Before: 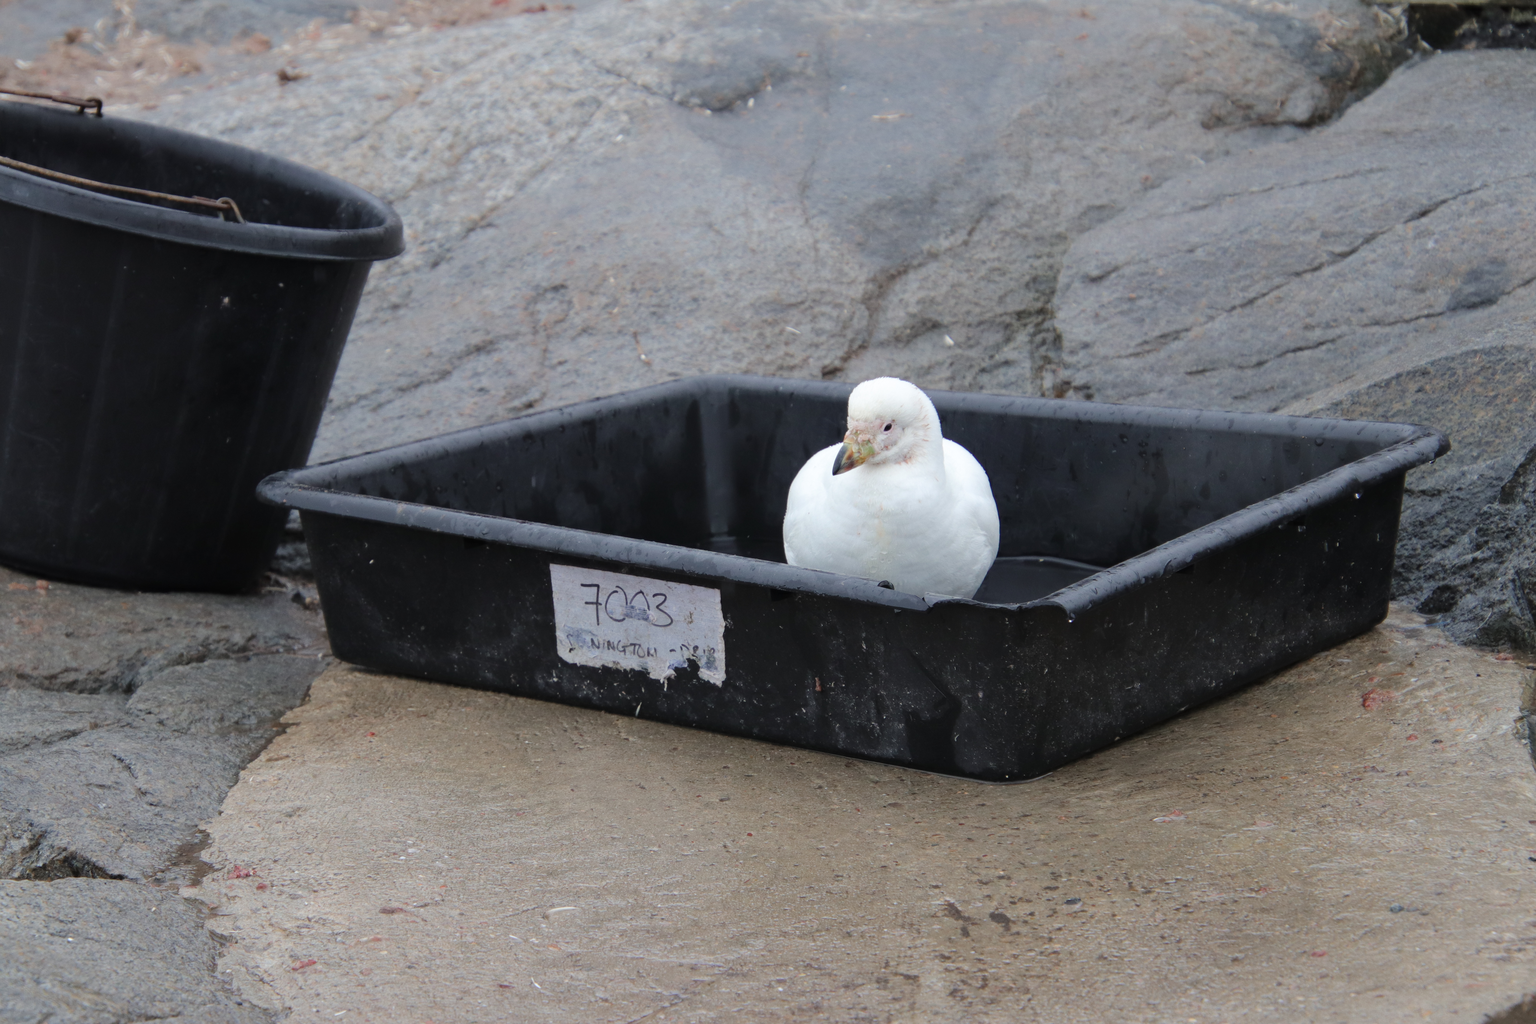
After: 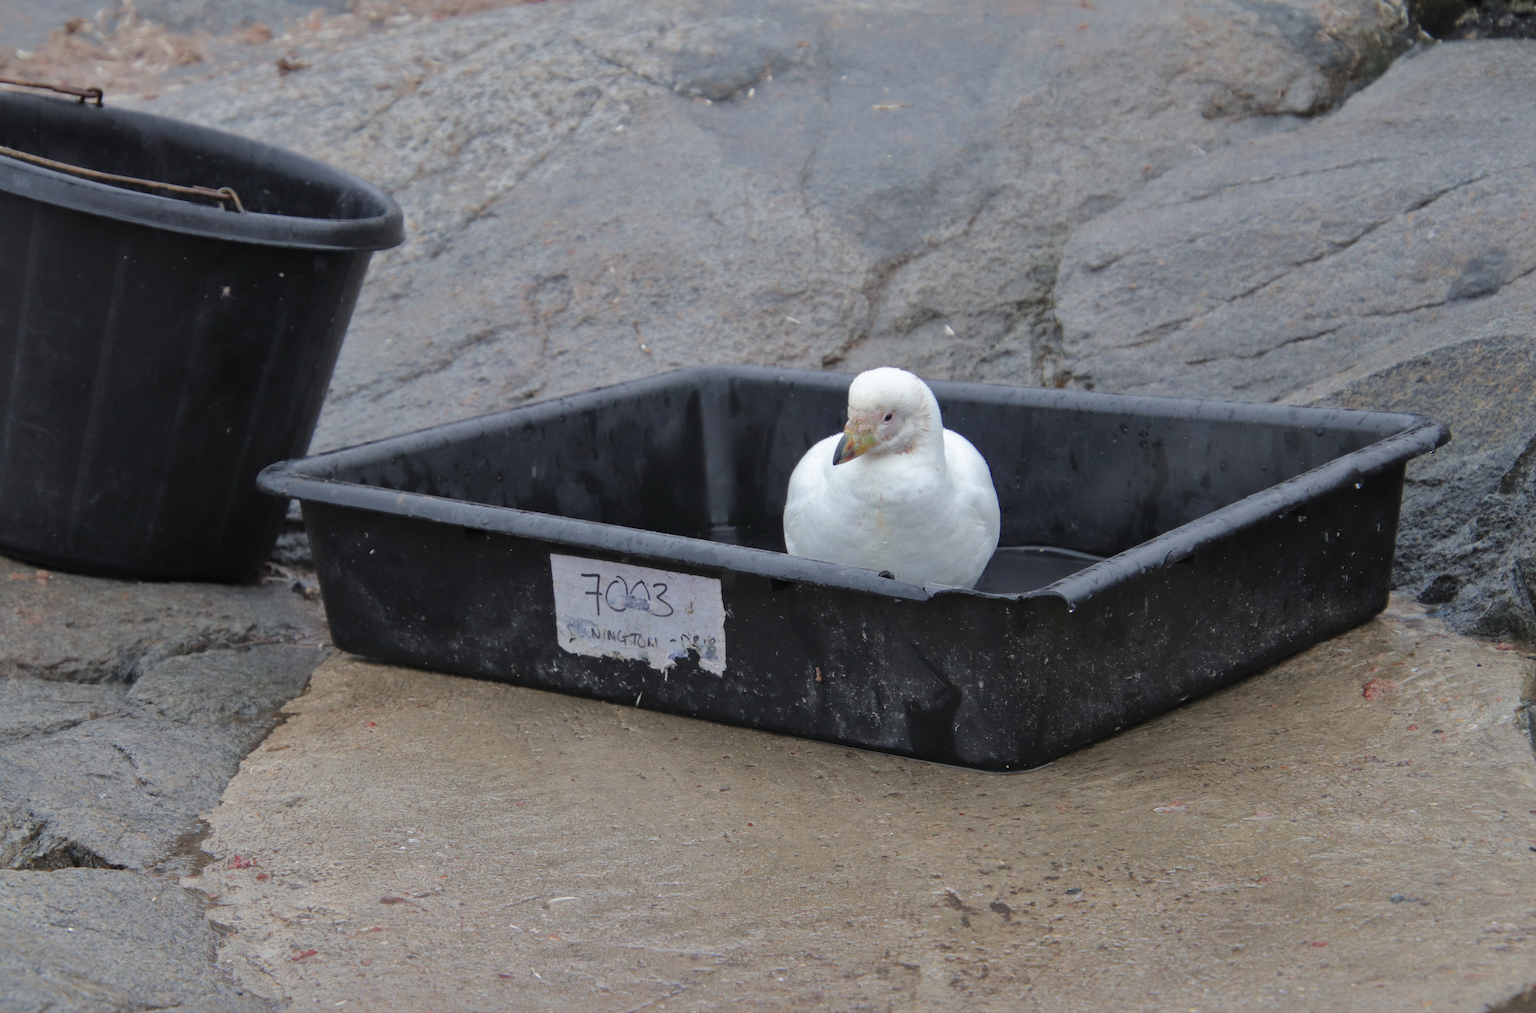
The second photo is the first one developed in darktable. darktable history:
crop: top 1.049%, right 0.001%
shadows and highlights: shadows 40, highlights -60
